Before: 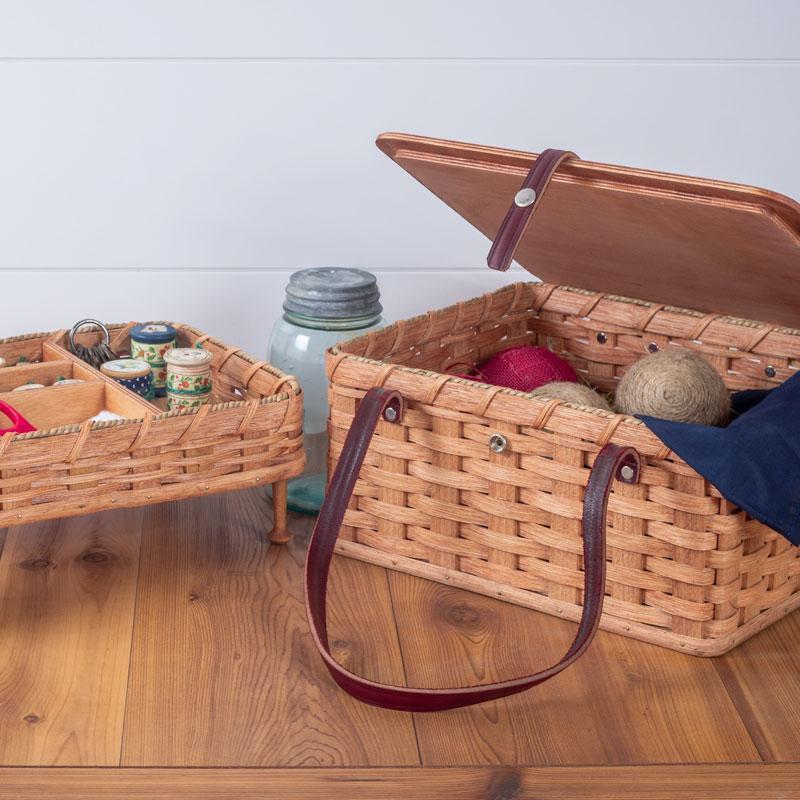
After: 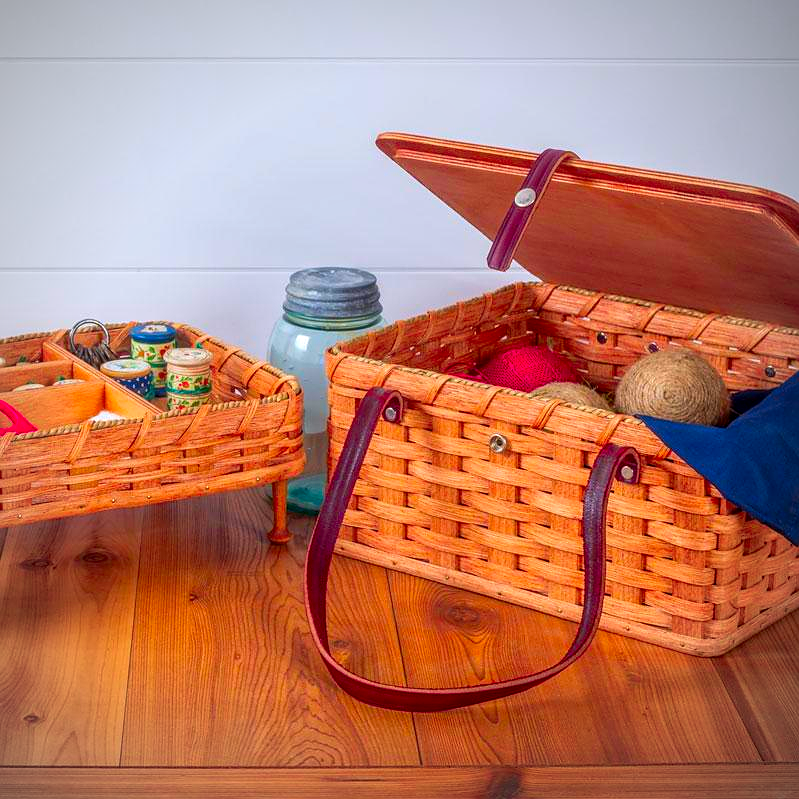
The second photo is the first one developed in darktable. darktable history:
sharpen: radius 0.991
crop: left 0.071%
color correction: highlights b* -0.031, saturation 2.17
local contrast: on, module defaults
vignetting: fall-off radius 59.68%, automatic ratio true
